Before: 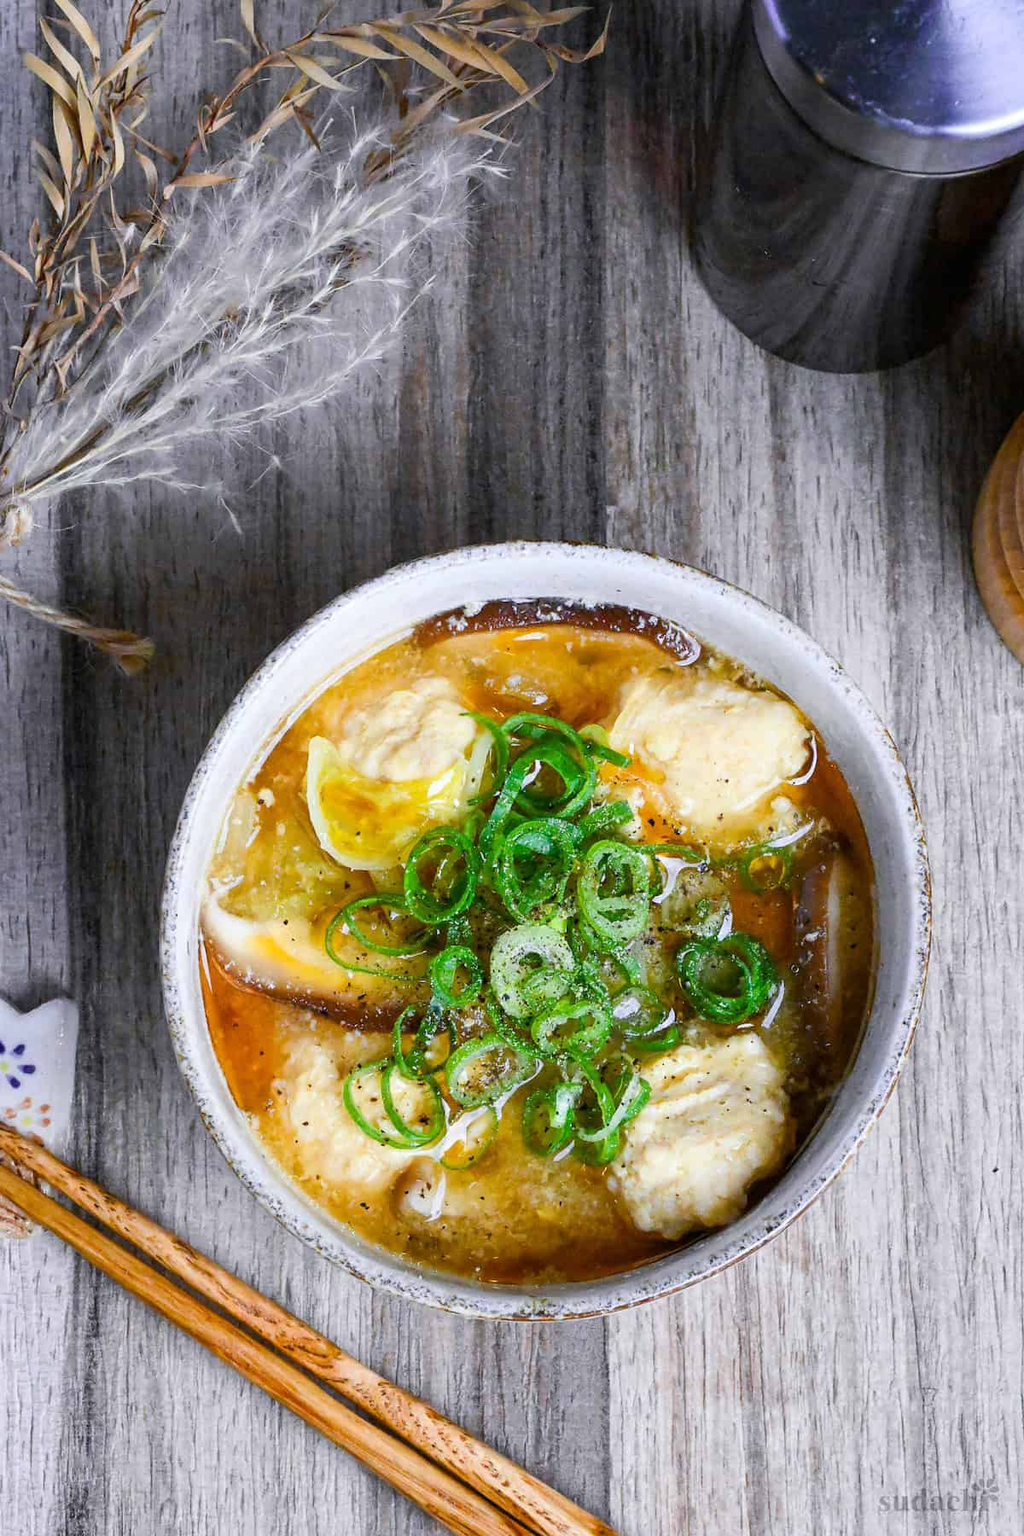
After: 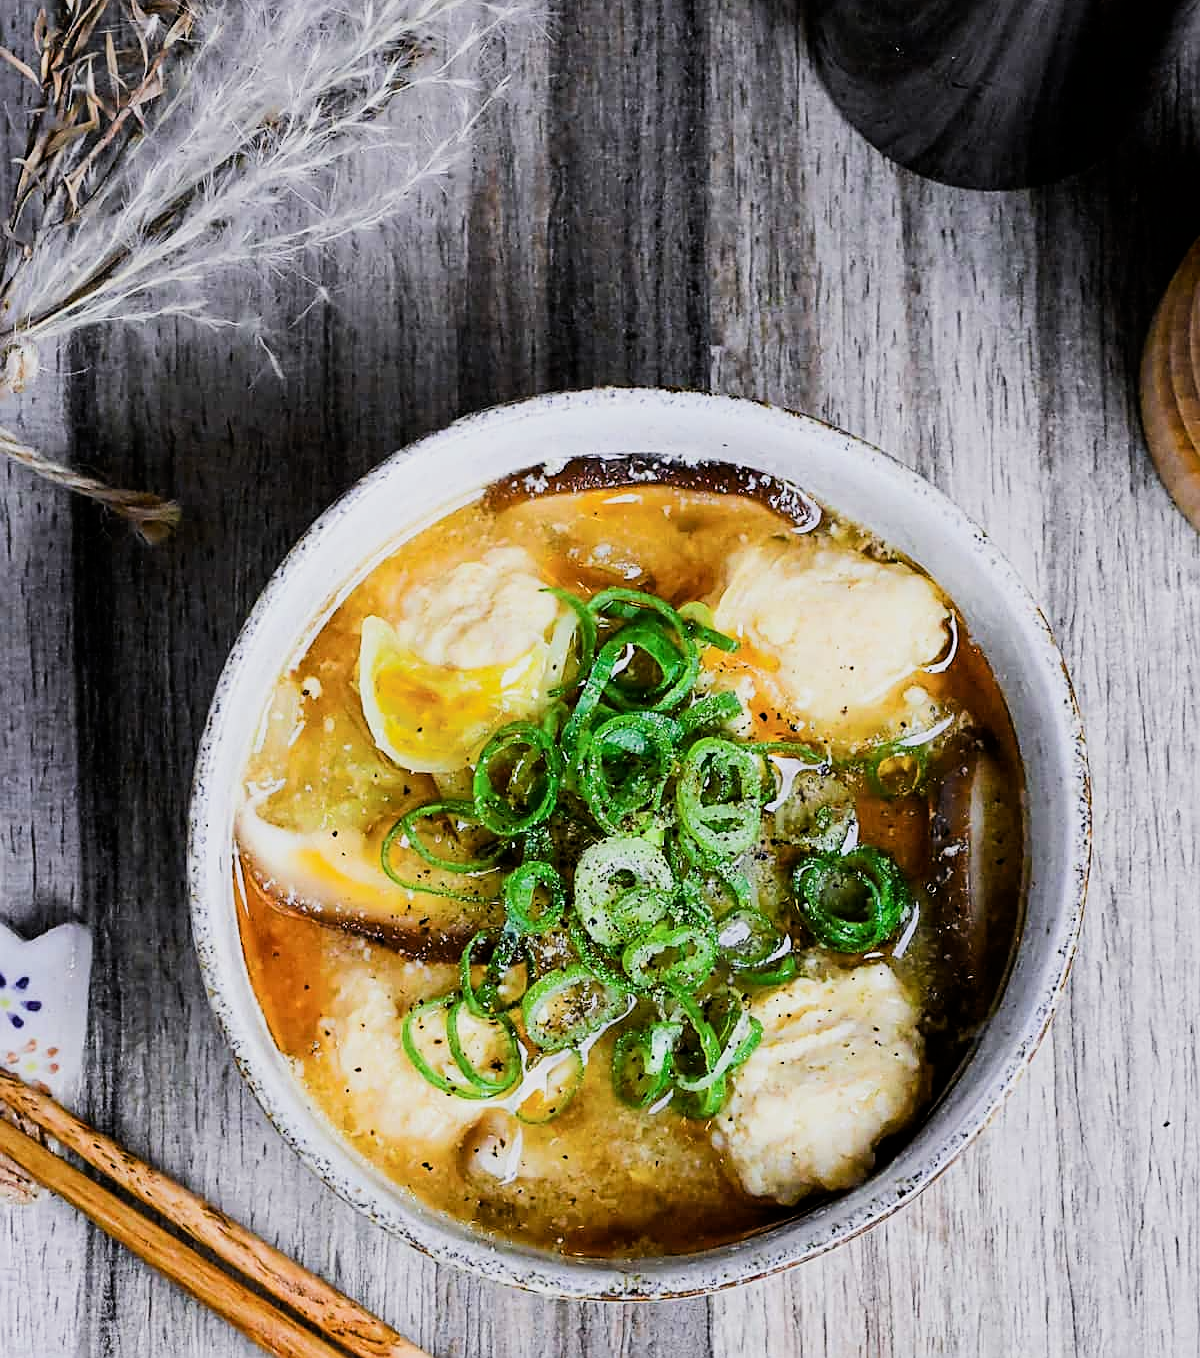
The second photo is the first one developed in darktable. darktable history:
filmic rgb: black relative exposure -5.08 EV, white relative exposure 3.96 EV, threshold 6 EV, hardness 2.9, contrast 1.406, highlights saturation mix -28.72%, contrast in shadows safe, enable highlight reconstruction true
sharpen: on, module defaults
crop: top 13.746%, bottom 10.762%
